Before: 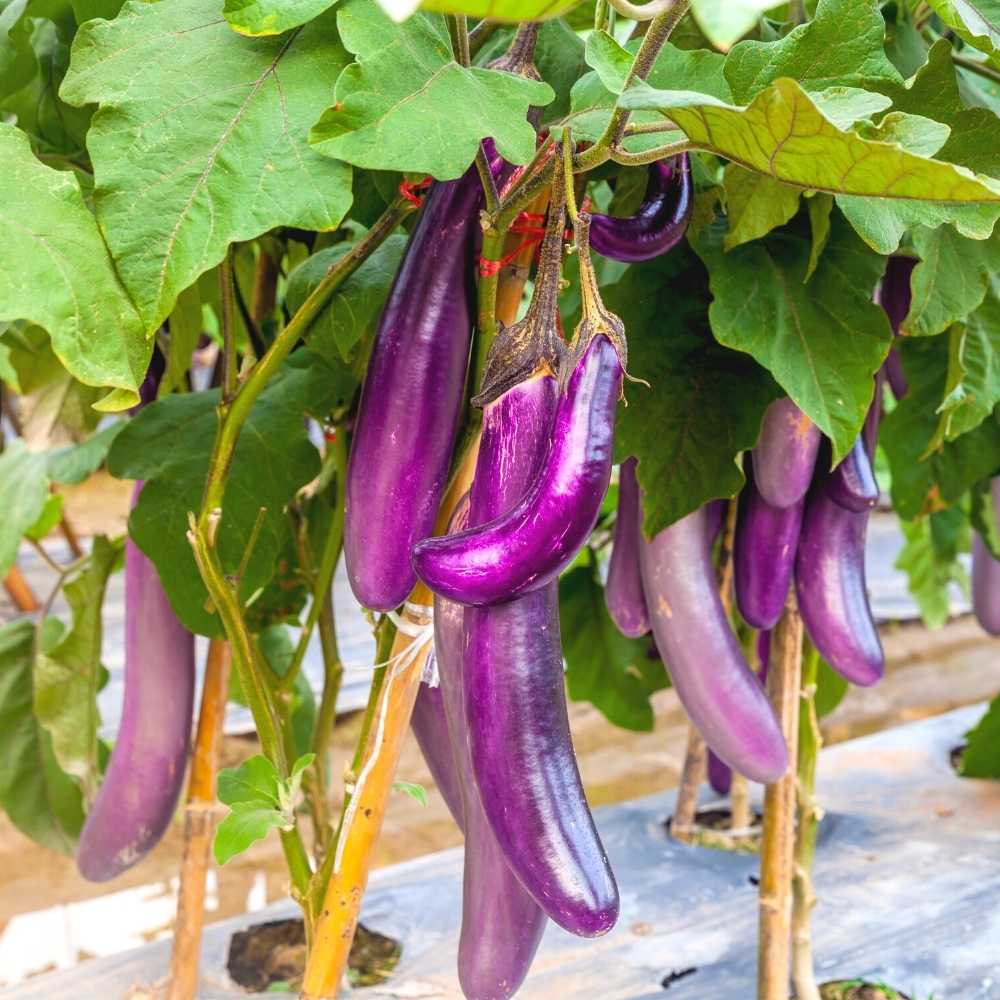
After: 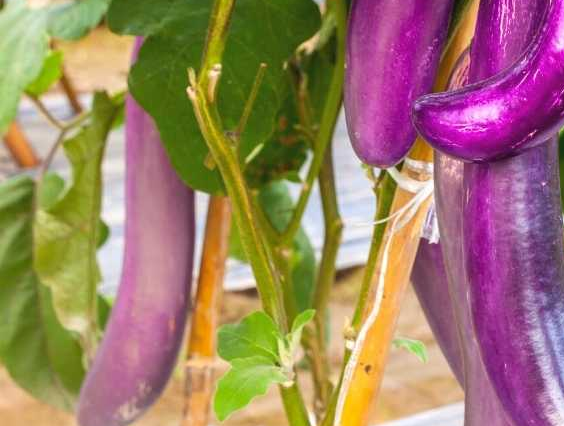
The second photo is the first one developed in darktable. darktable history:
crop: top 44.483%, right 43.593%, bottom 12.892%
rgb levels: preserve colors max RGB
